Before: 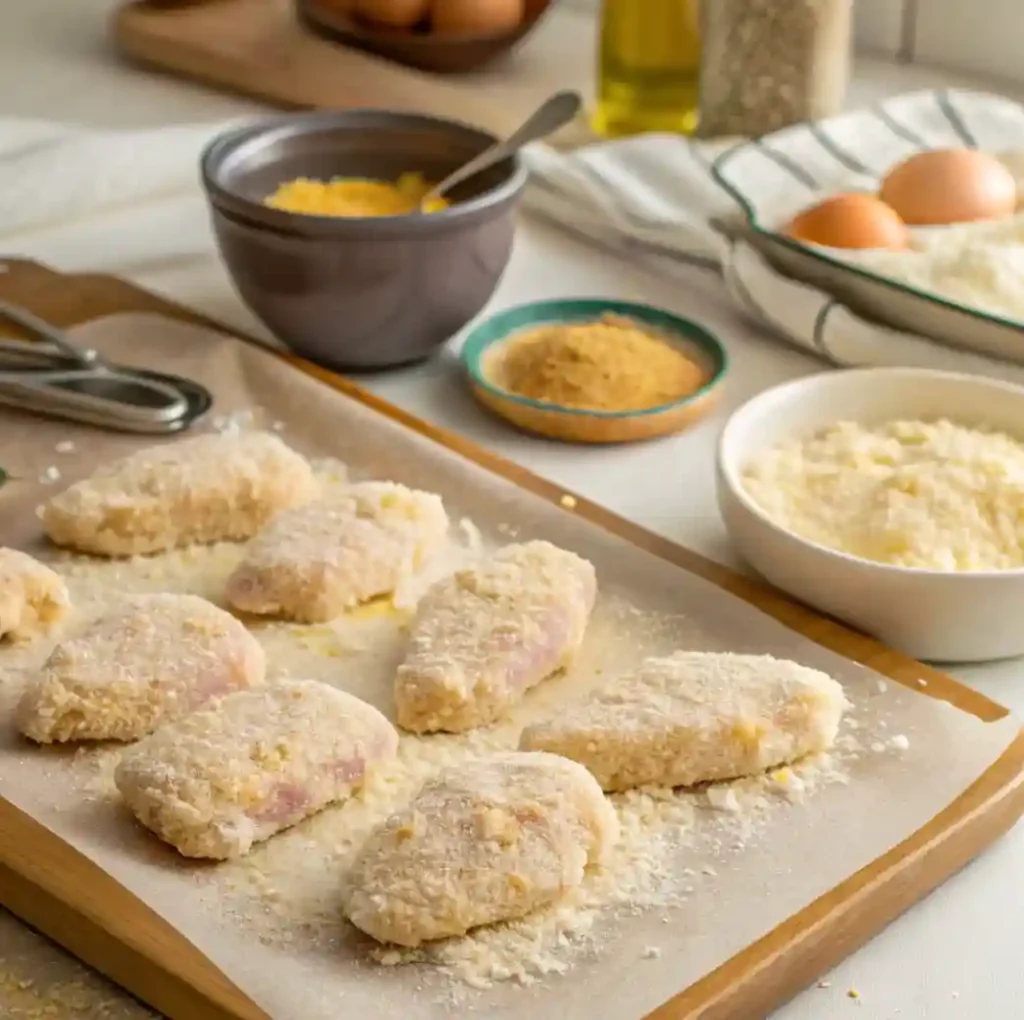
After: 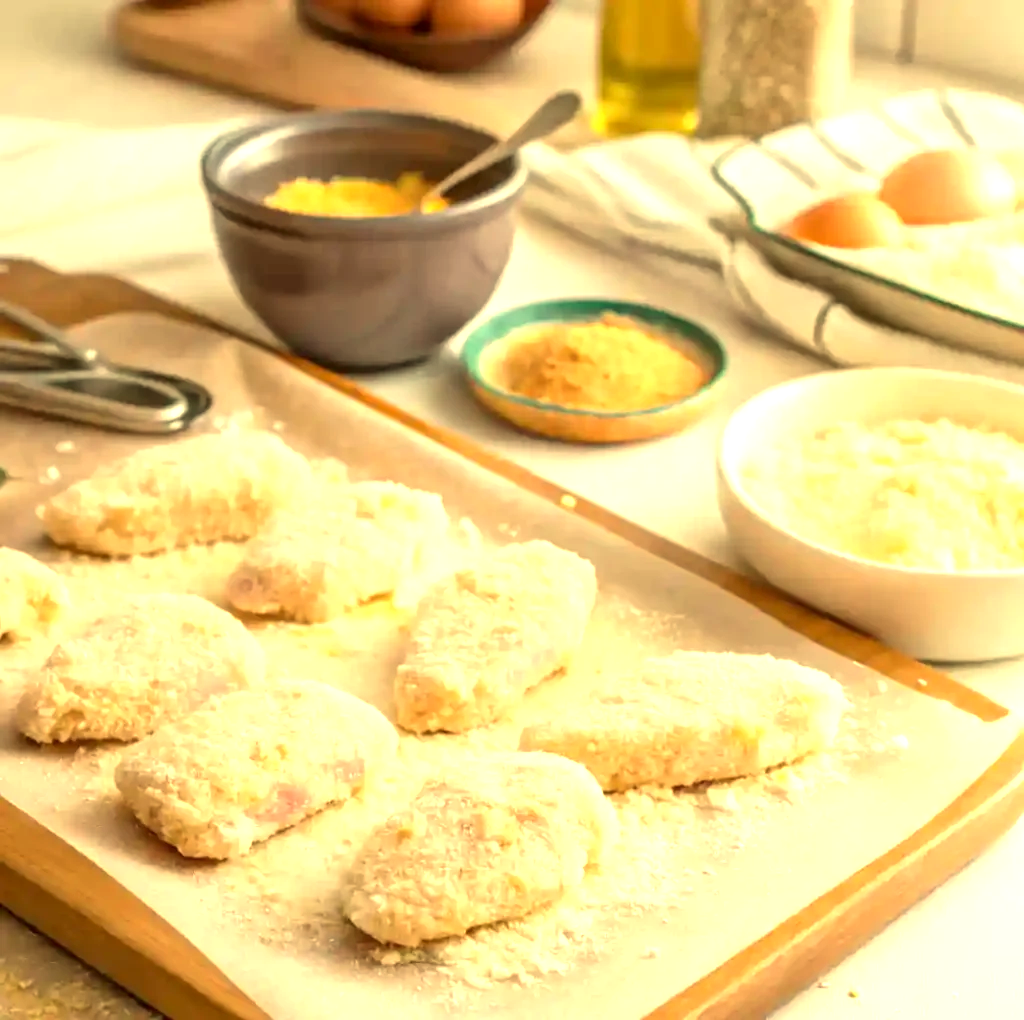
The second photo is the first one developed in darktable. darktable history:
exposure: black level correction 0.001, exposure 1.05 EV, compensate exposure bias true, compensate highlight preservation false
white balance: red 1.08, blue 0.791
